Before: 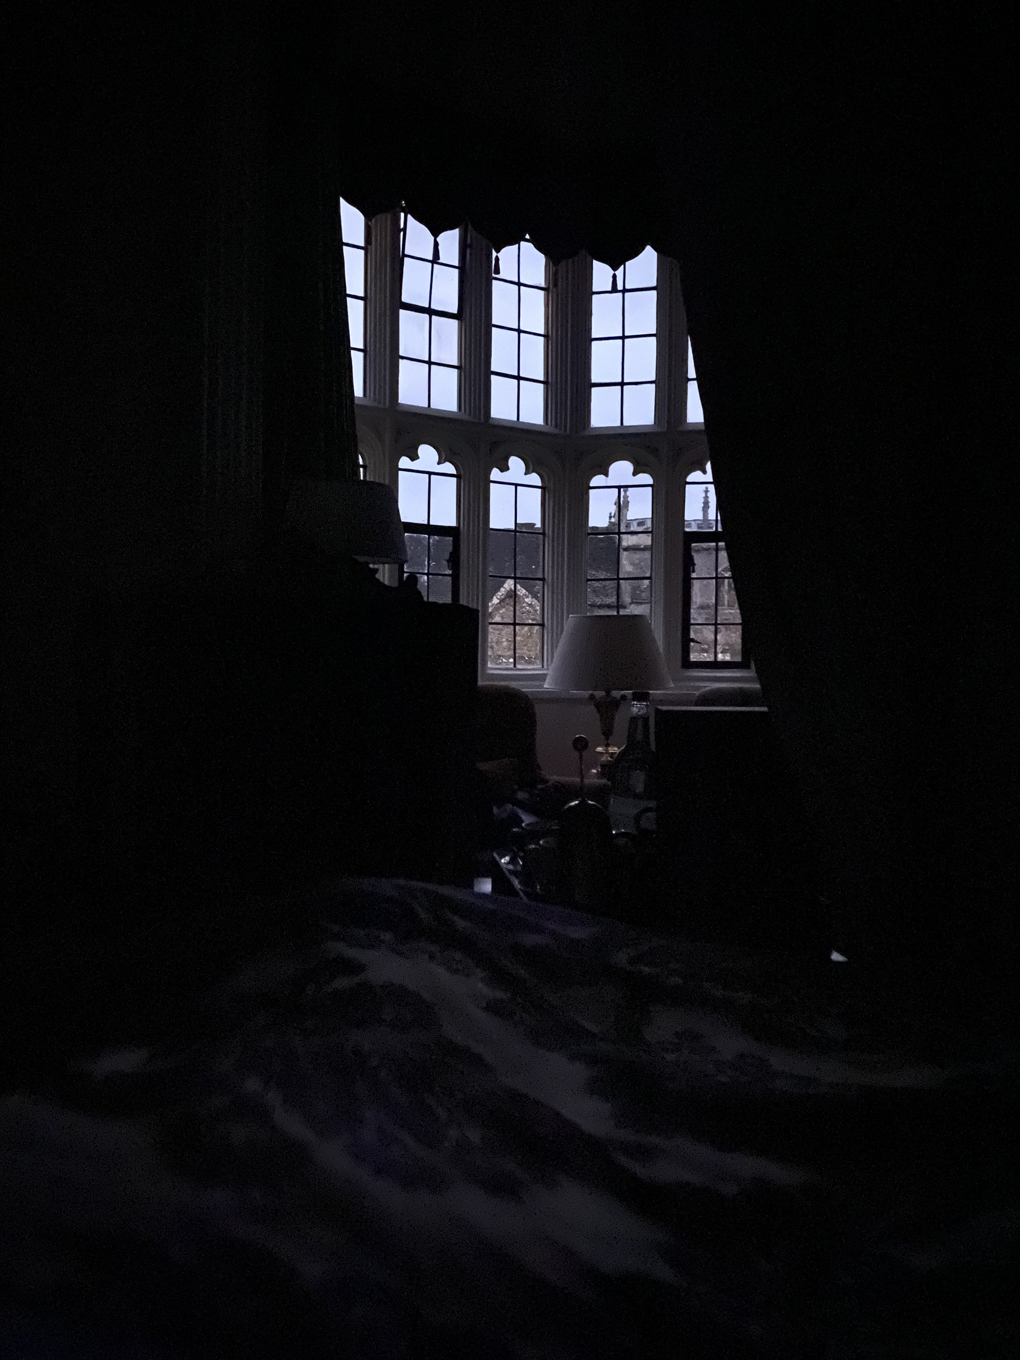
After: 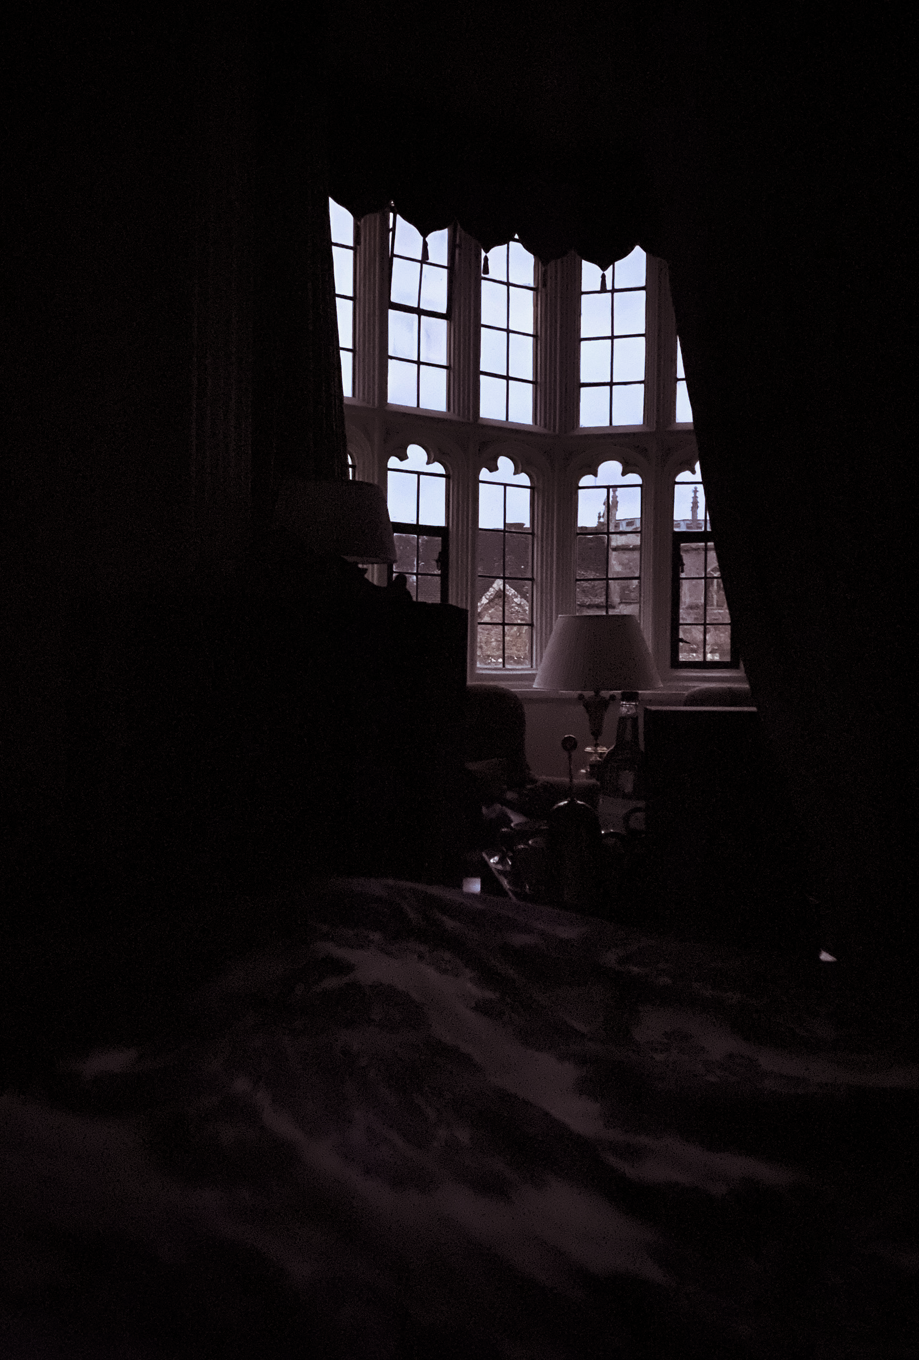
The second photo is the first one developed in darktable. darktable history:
split-toning: shadows › saturation 0.24, highlights › hue 54°, highlights › saturation 0.24
crop and rotate: left 1.088%, right 8.807%
